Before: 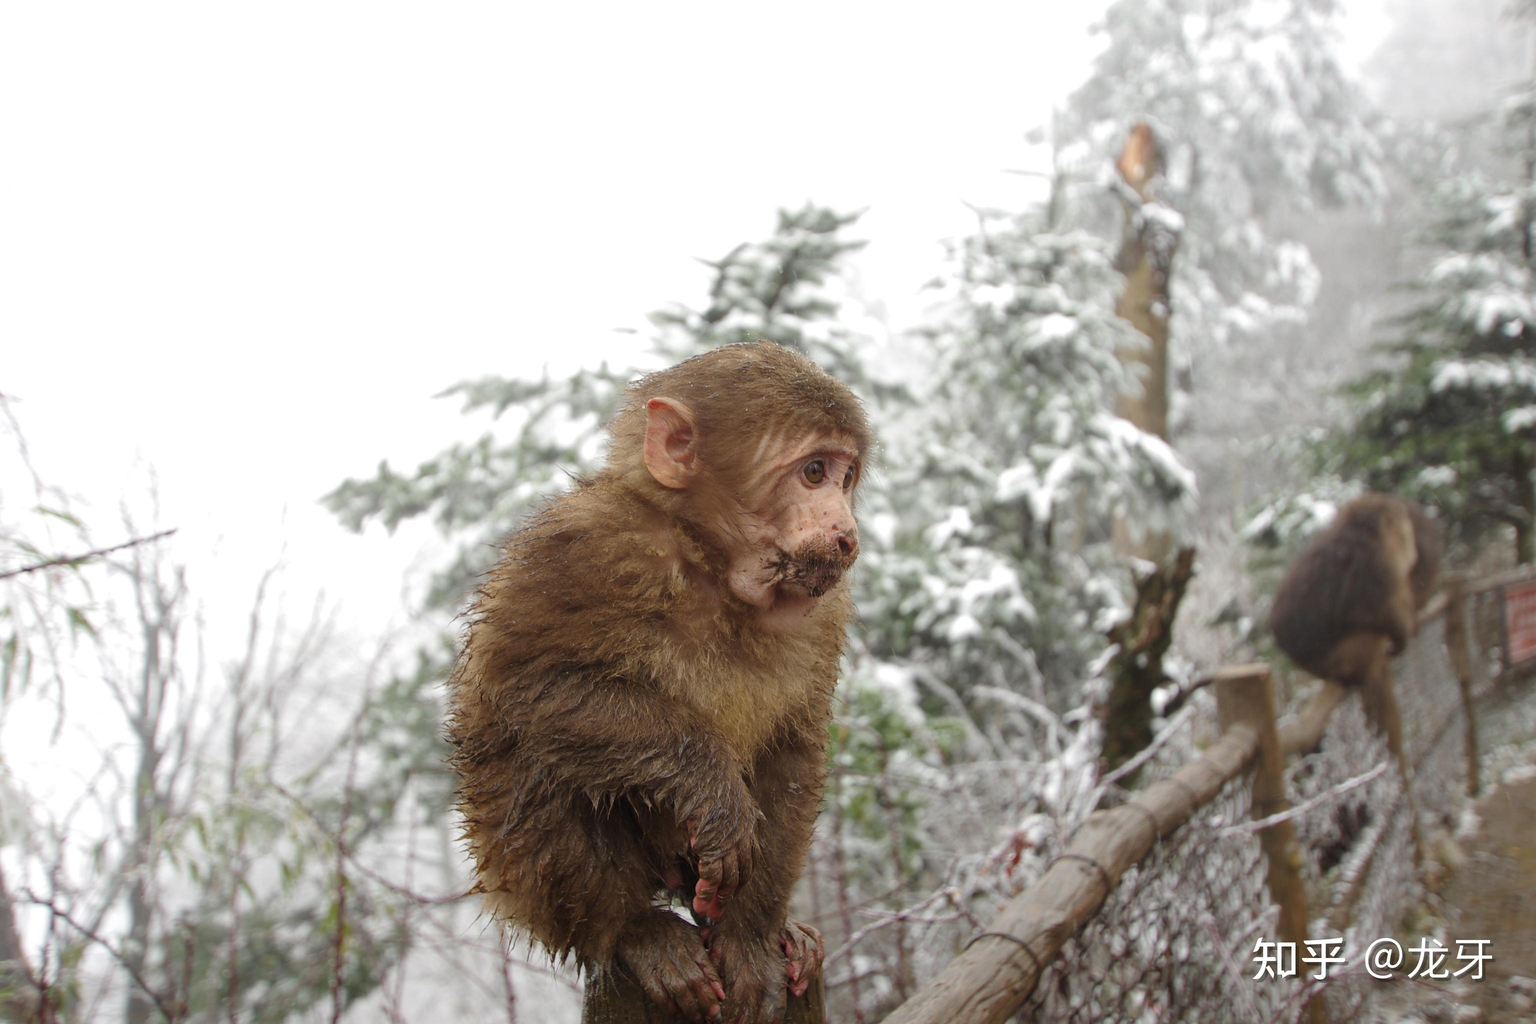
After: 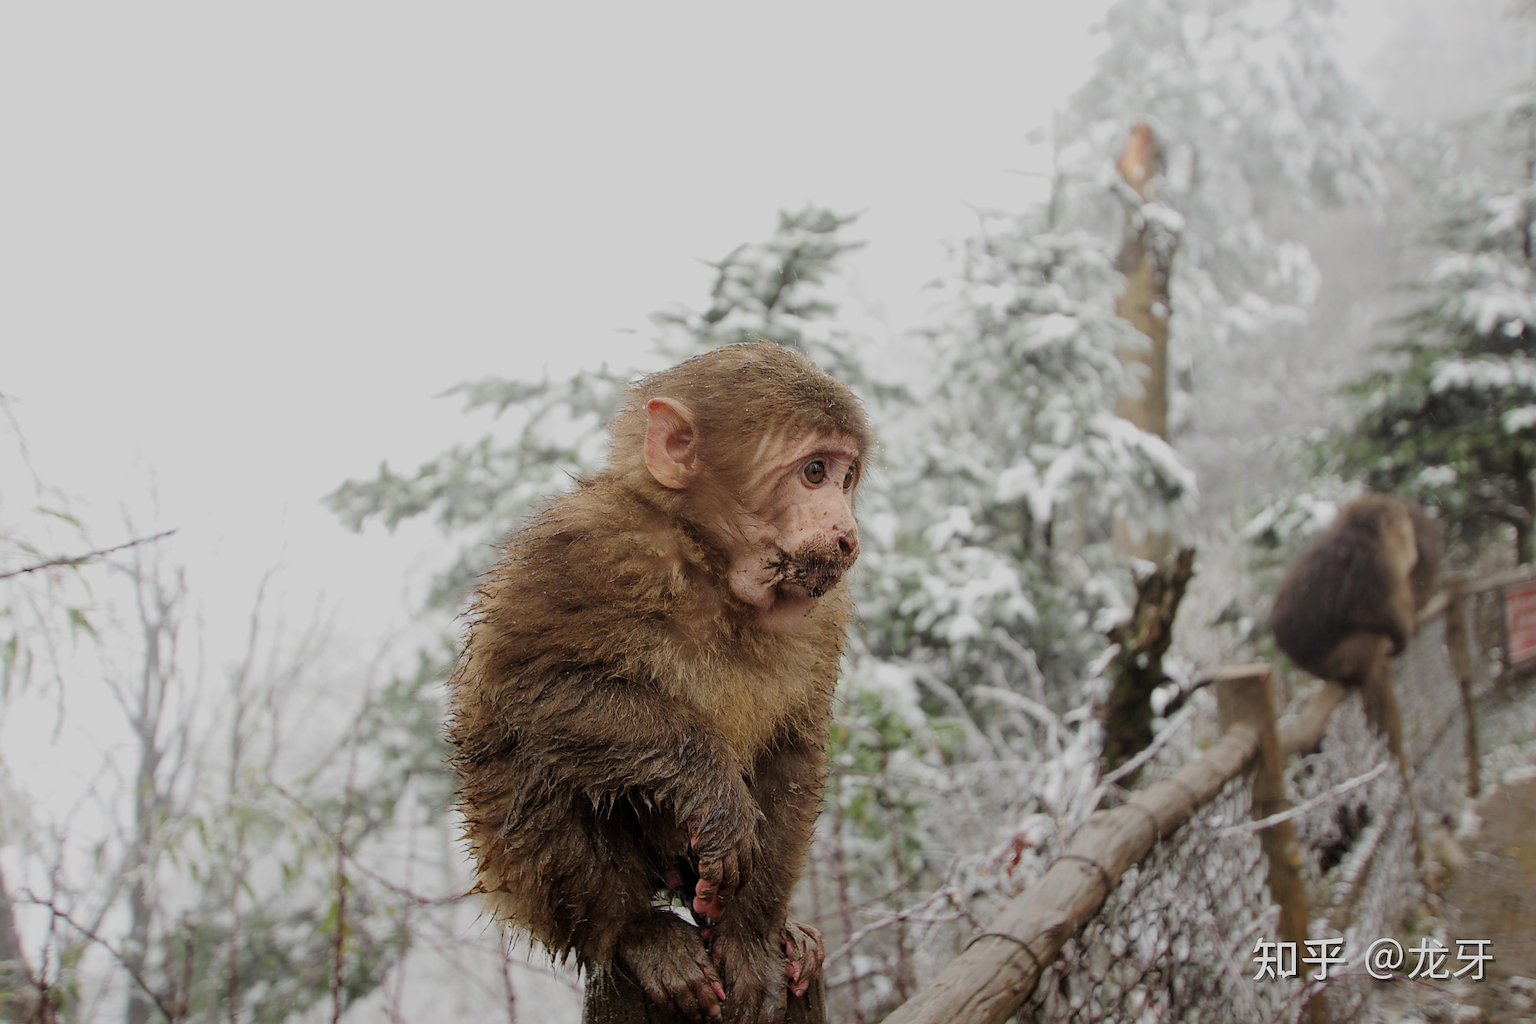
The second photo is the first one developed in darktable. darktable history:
sharpen: on, module defaults
filmic rgb: black relative exposure -7.15 EV, white relative exposure 5.36 EV, hardness 3.02
